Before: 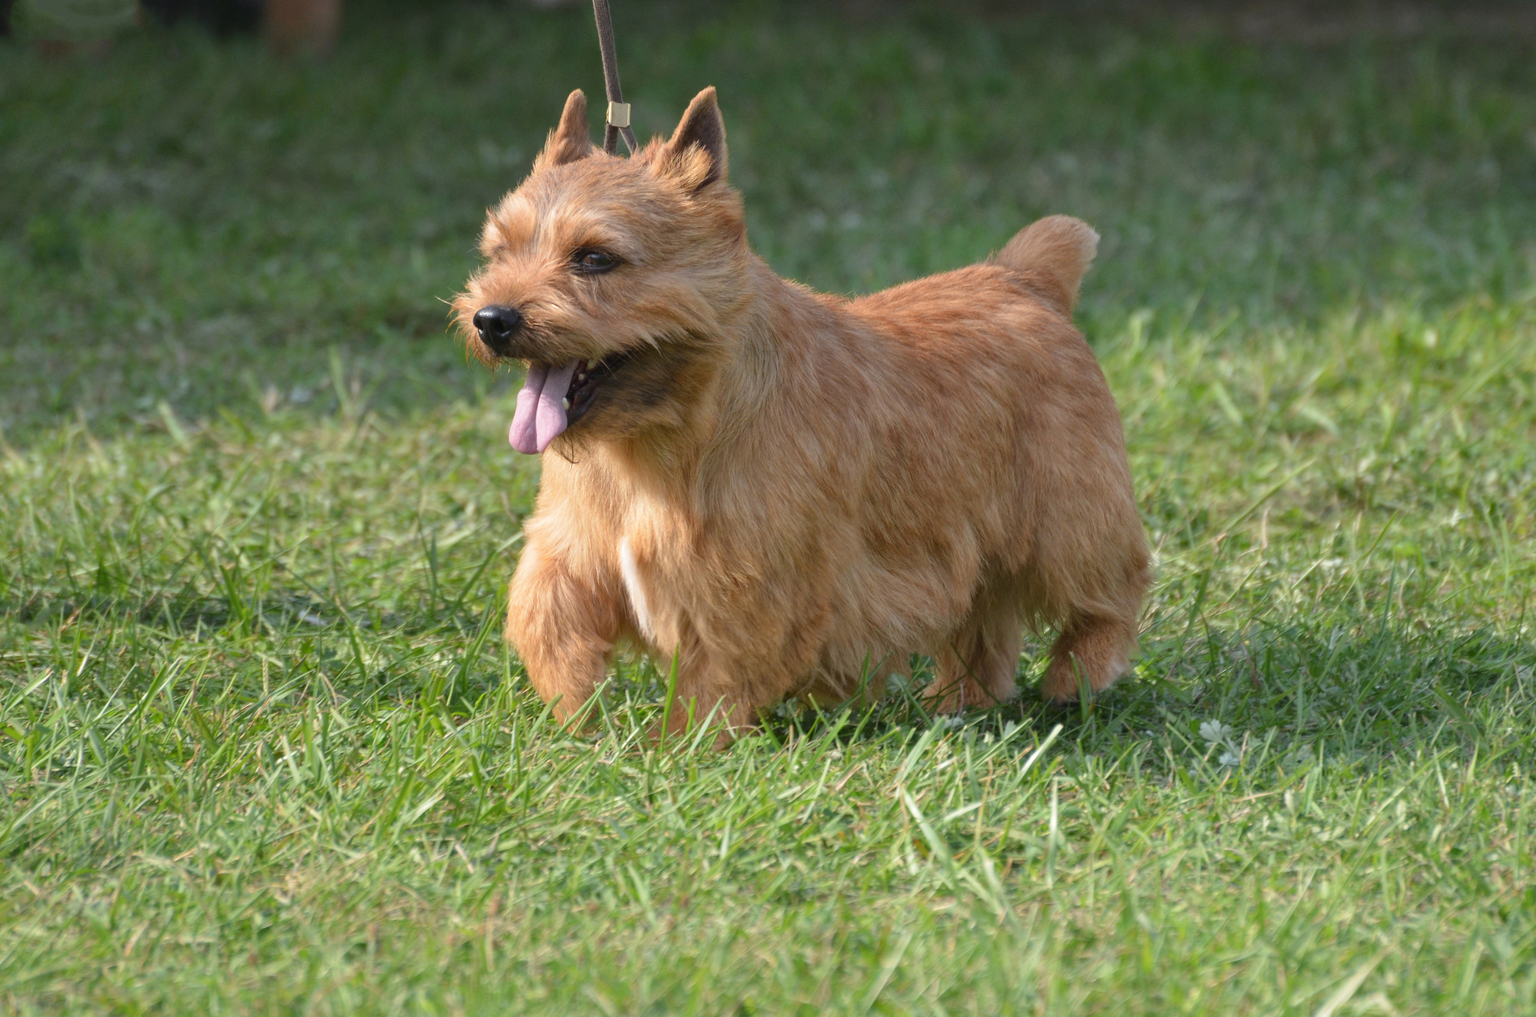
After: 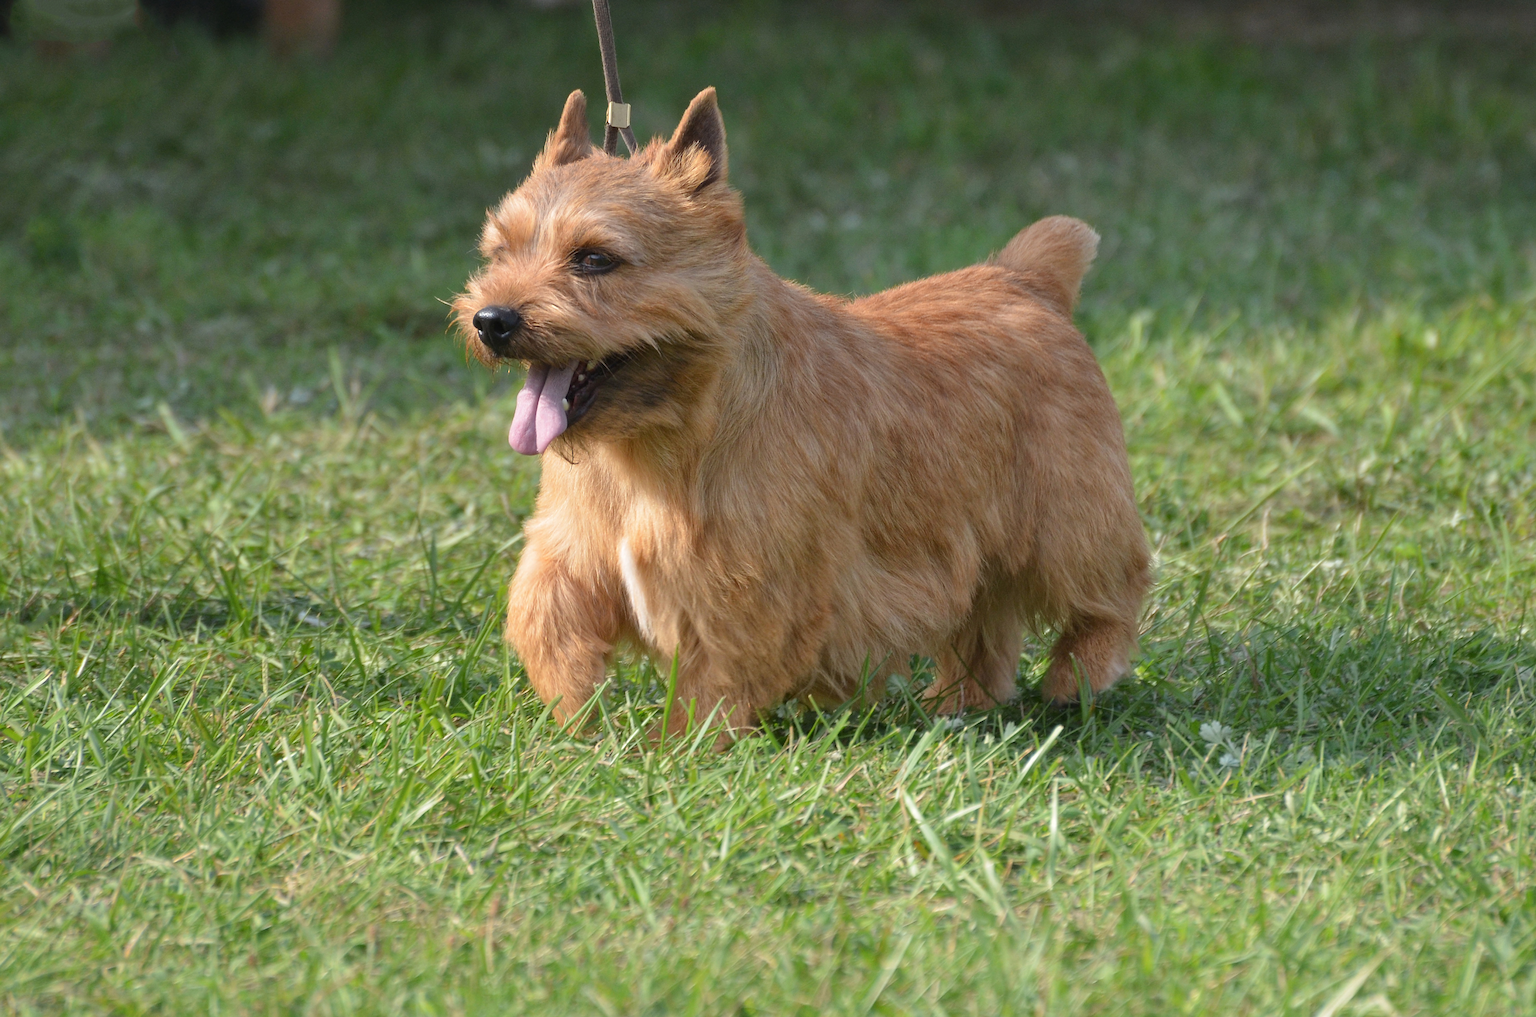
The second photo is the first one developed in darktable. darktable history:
sharpen: on, module defaults
crop: left 0.065%
